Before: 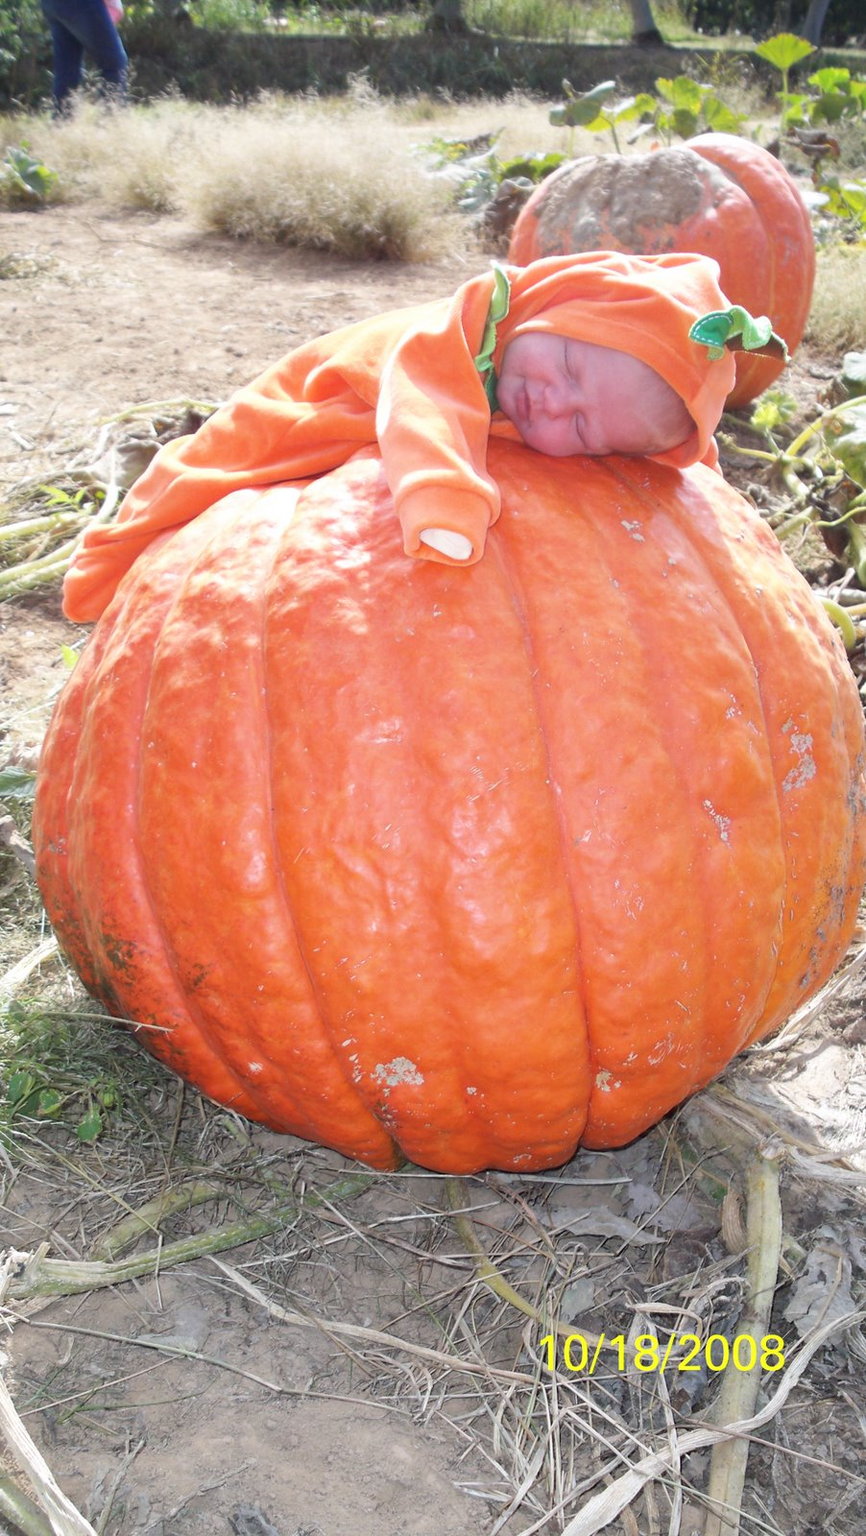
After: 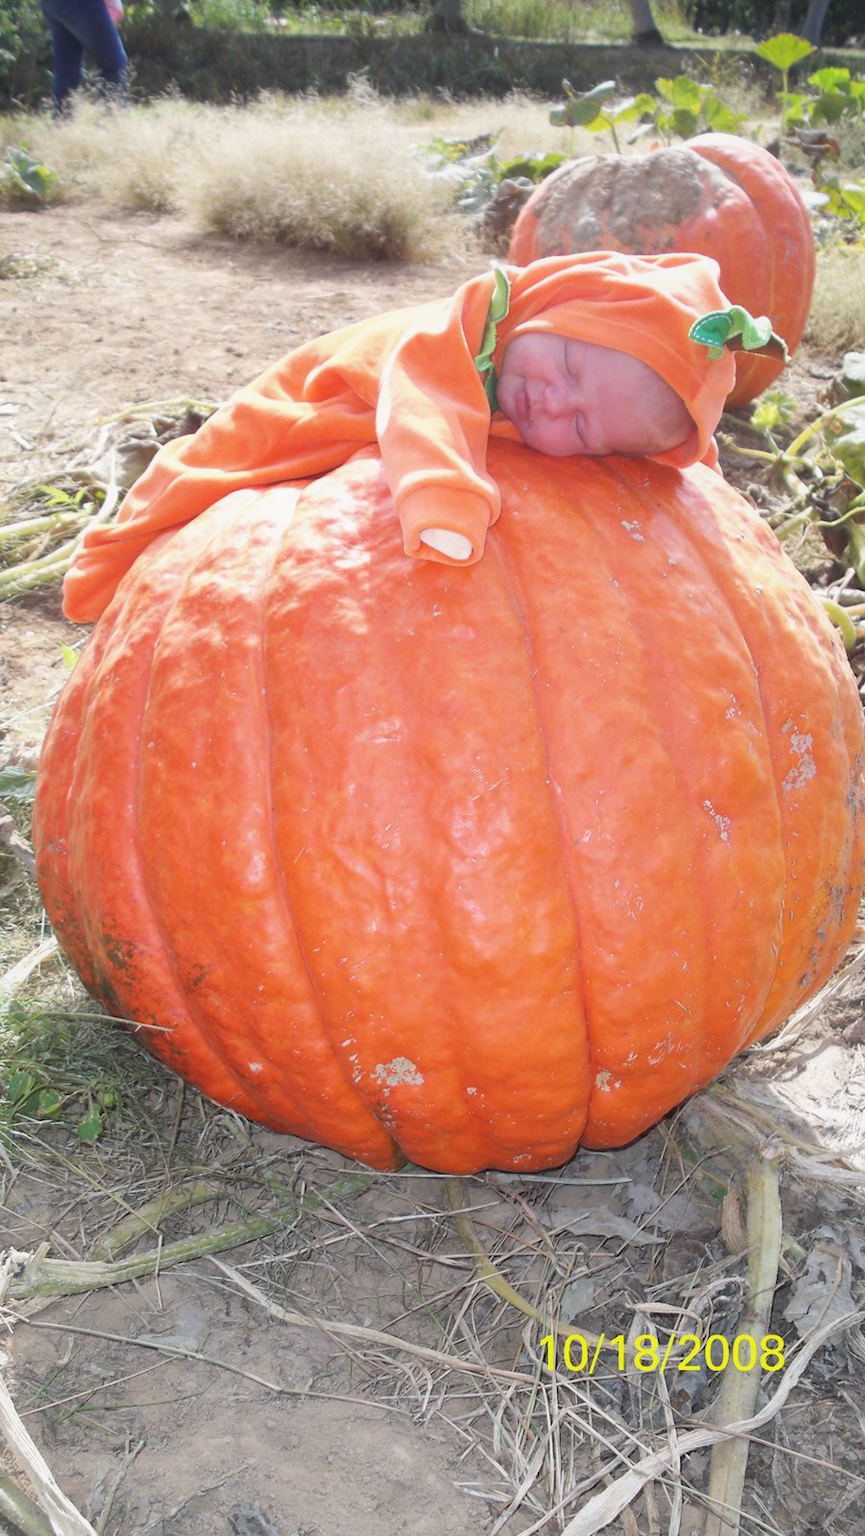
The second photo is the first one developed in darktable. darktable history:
shadows and highlights: shadows 37.27, highlights -28.18, soften with gaussian
contrast equalizer: octaves 7, y [[0.6 ×6], [0.55 ×6], [0 ×6], [0 ×6], [0 ×6]], mix -0.3
